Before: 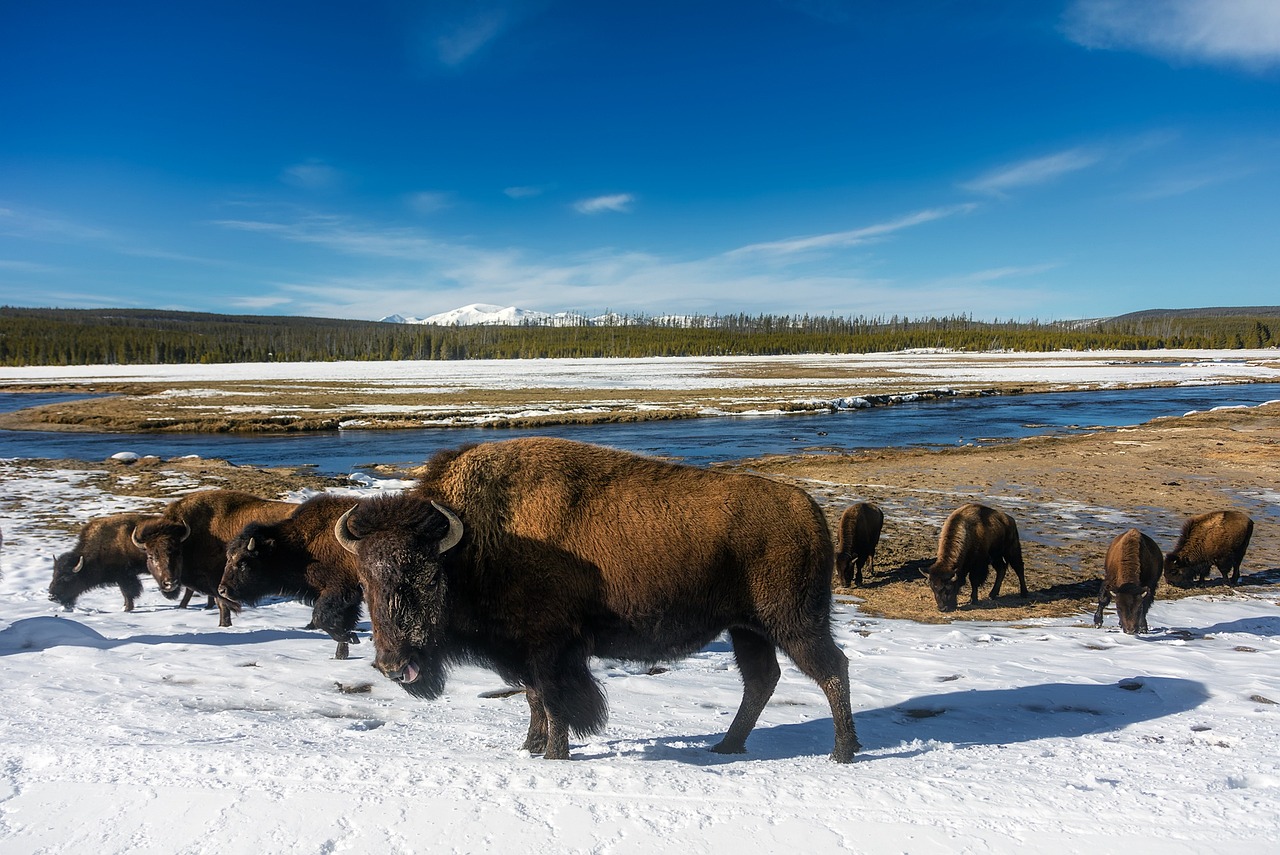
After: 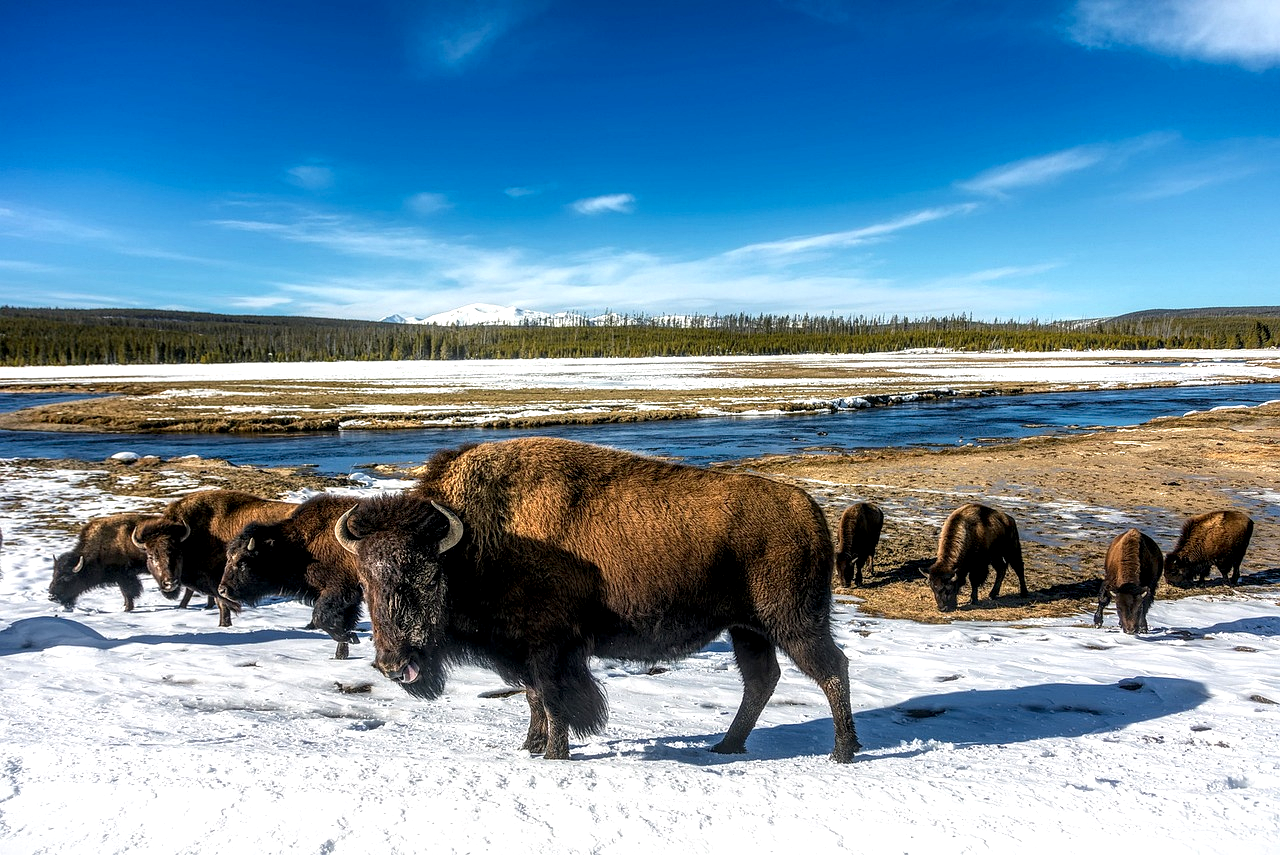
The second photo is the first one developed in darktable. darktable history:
exposure: exposure 0.296 EV, compensate highlight preservation false
contrast brightness saturation: saturation 0.1
local contrast: highlights 60%, shadows 60%, detail 160%
